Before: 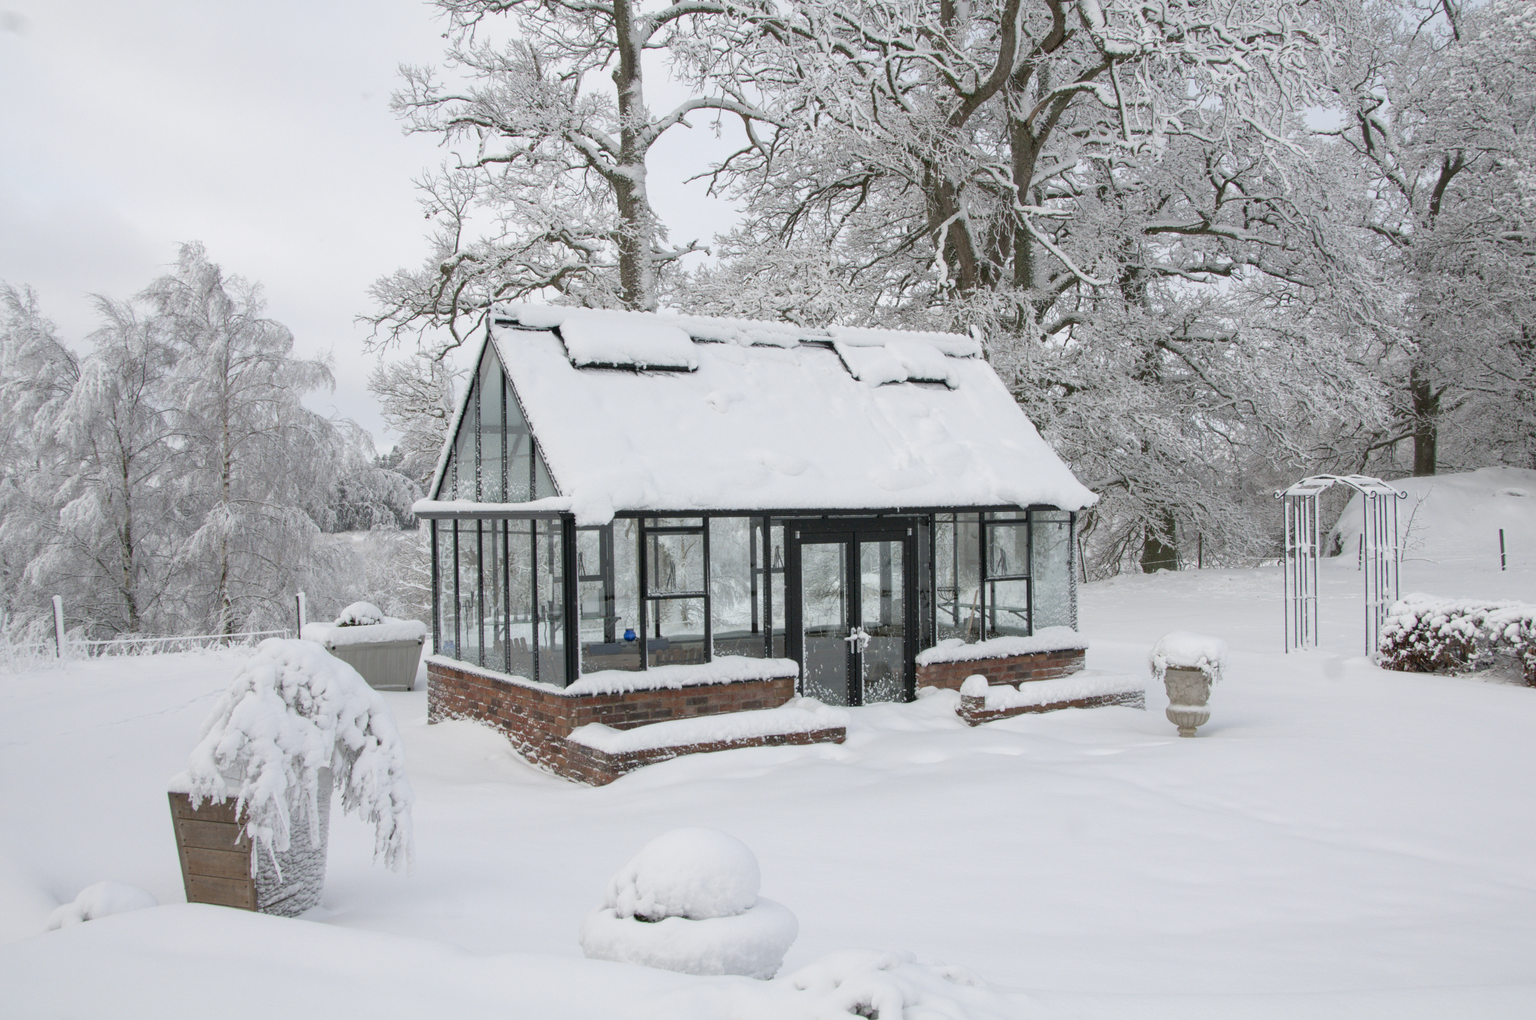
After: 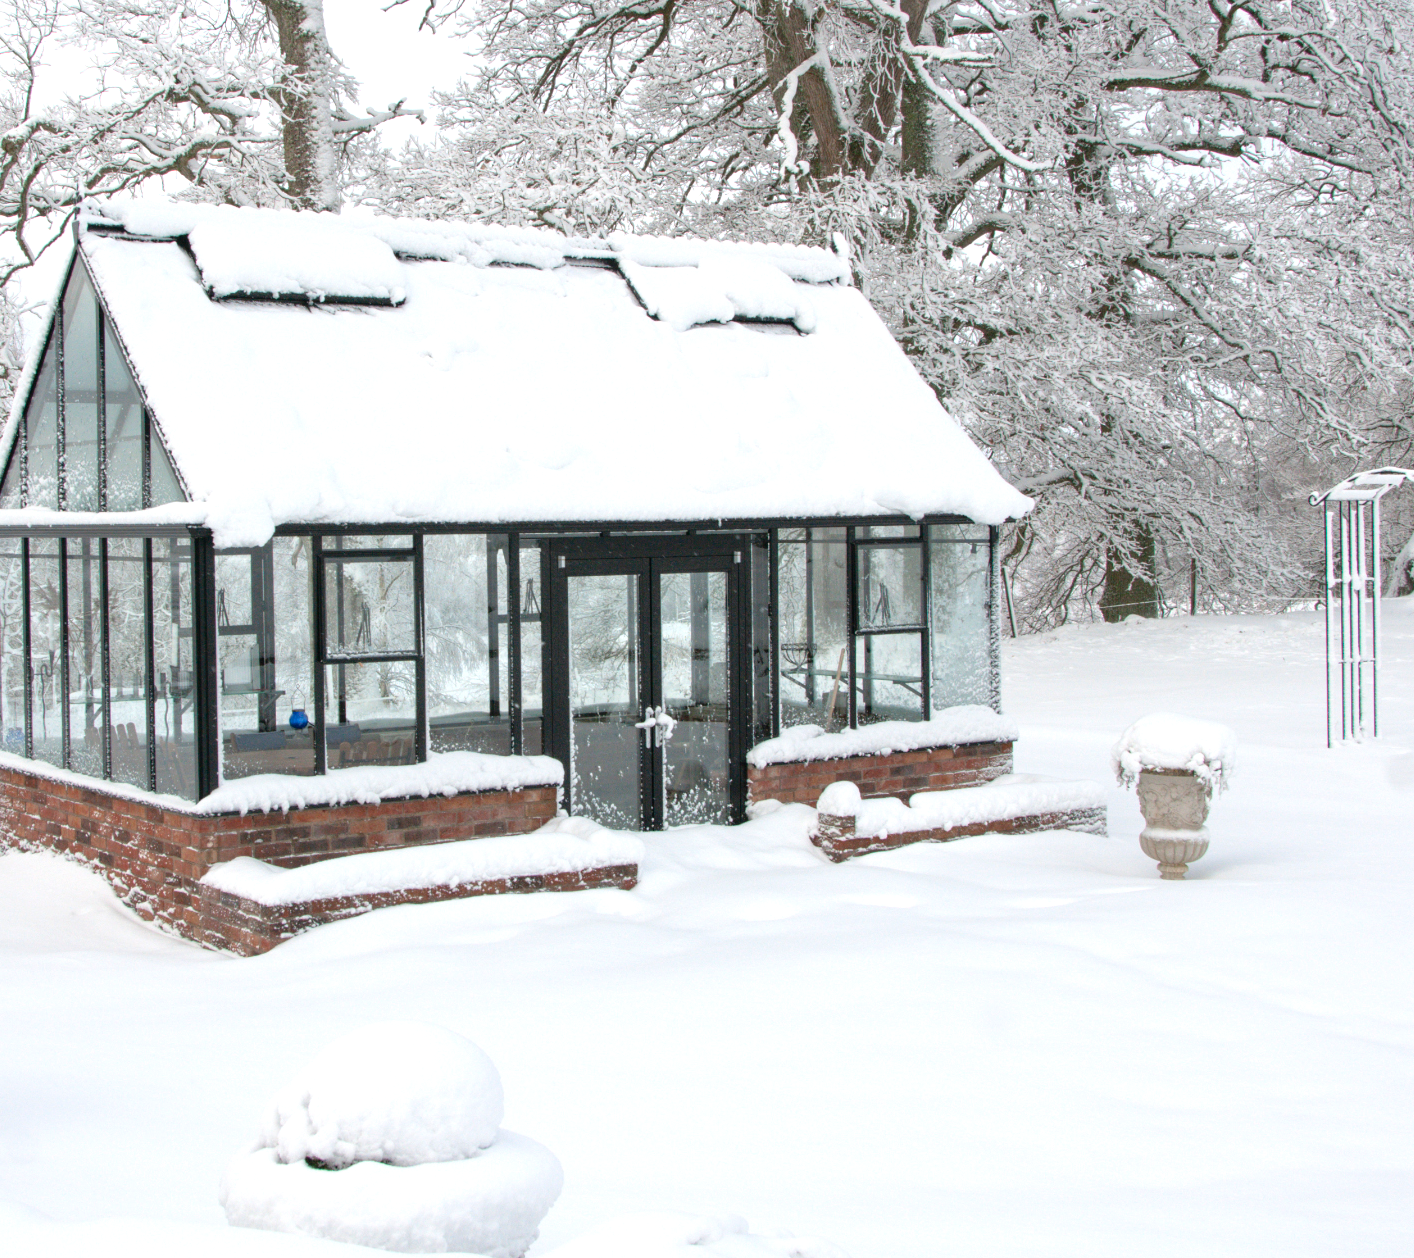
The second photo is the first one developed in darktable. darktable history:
crop and rotate: left 28.648%, top 17.341%, right 12.642%, bottom 4.008%
exposure: black level correction -0.002, exposure 0.531 EV, compensate highlight preservation false
